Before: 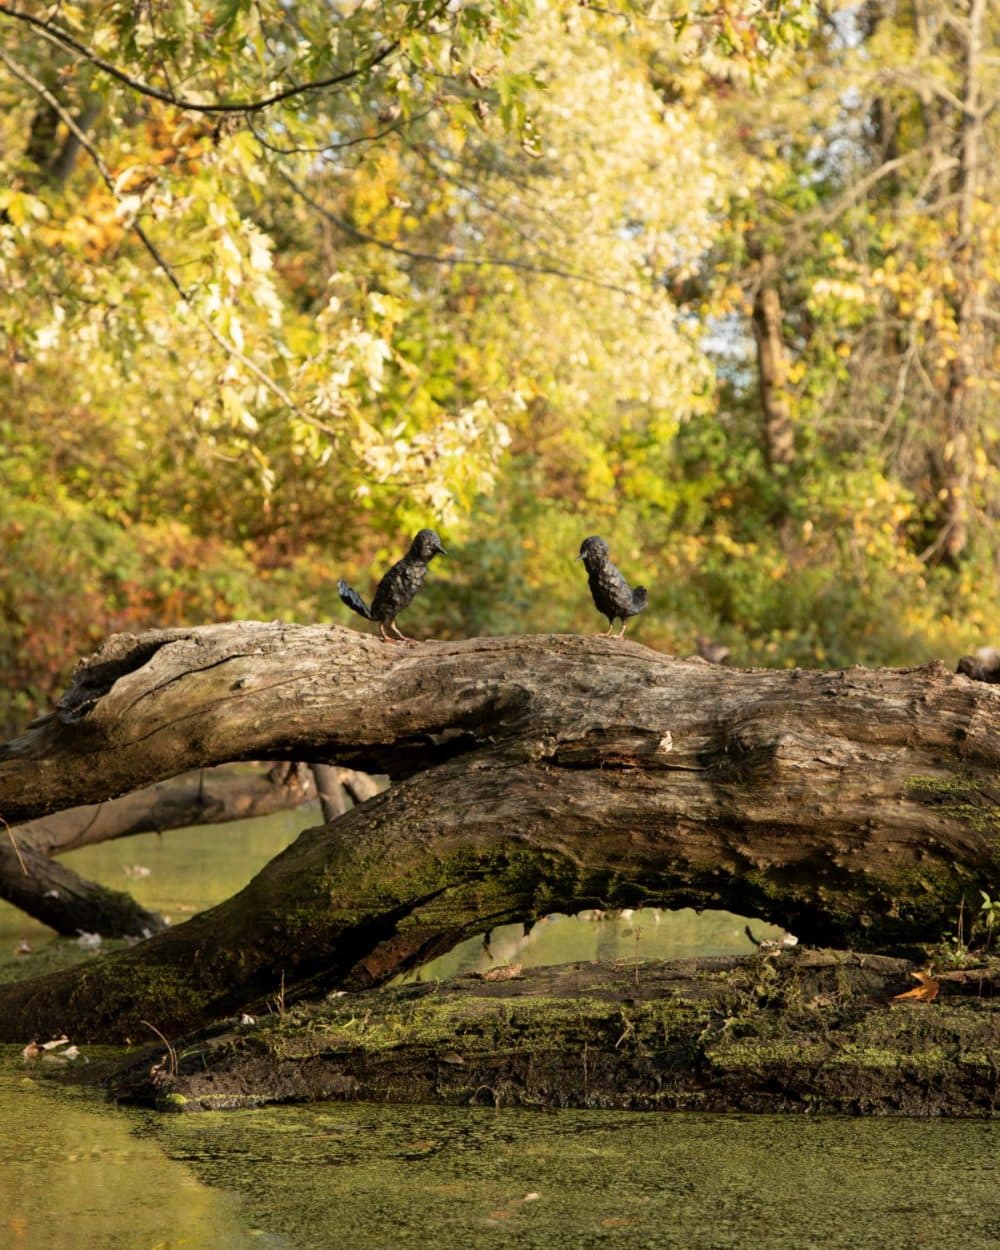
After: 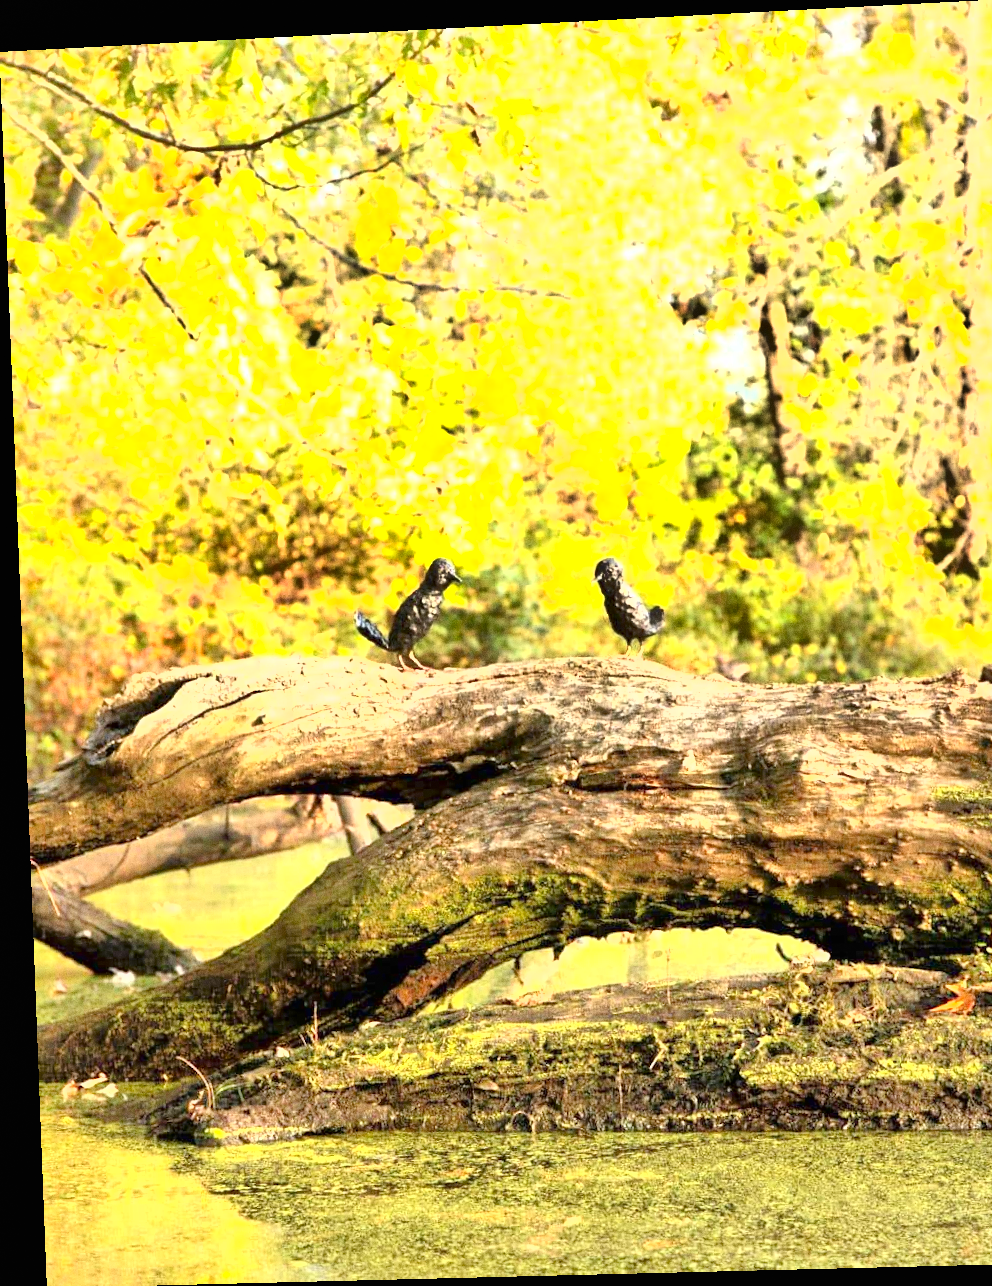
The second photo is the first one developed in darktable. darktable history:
shadows and highlights: highlights color adjustment 0%, low approximation 0.01, soften with gaussian
grain: coarseness 0.47 ISO
crop and rotate: right 5.167%
contrast brightness saturation: contrast 0.15, brightness -0.01, saturation 0.1
white balance: emerald 1
rotate and perspective: rotation -2.22°, lens shift (horizontal) -0.022, automatic cropping off
exposure: black level correction 0, exposure 1.9 EV, compensate highlight preservation false
tone equalizer: -7 EV 0.15 EV, -6 EV 0.6 EV, -5 EV 1.15 EV, -4 EV 1.33 EV, -3 EV 1.15 EV, -2 EV 0.6 EV, -1 EV 0.15 EV, mask exposure compensation -0.5 EV
